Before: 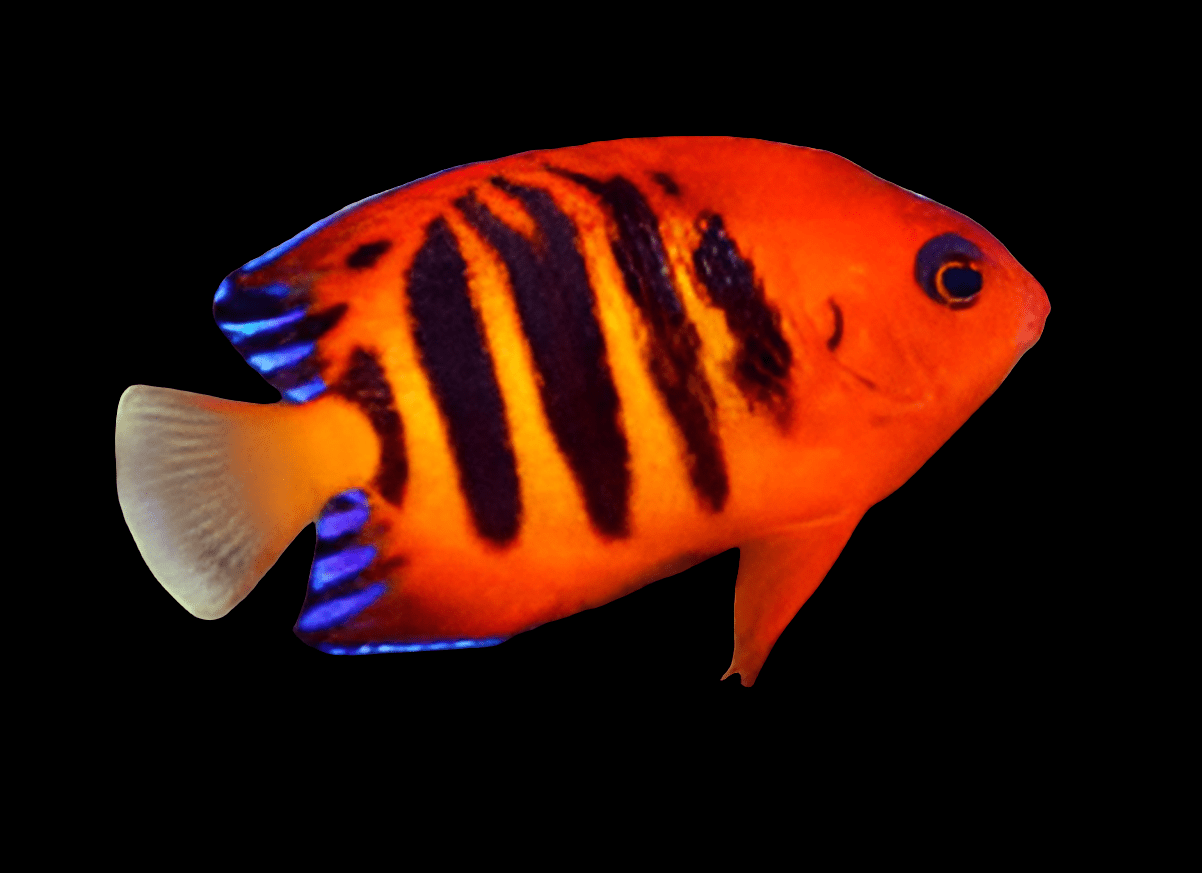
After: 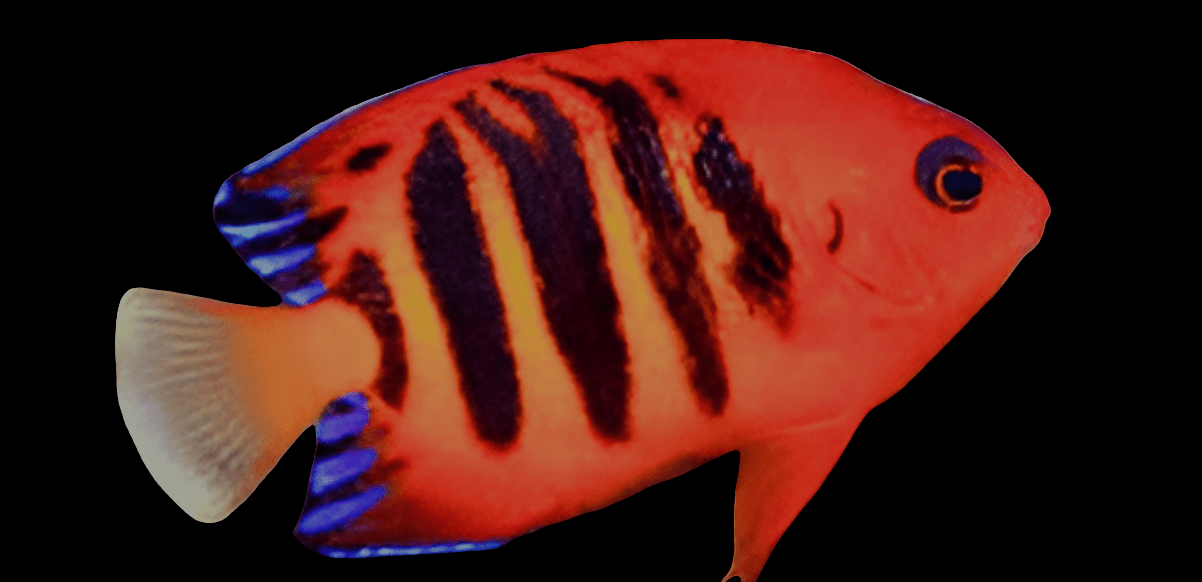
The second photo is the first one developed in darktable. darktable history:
filmic rgb: black relative exposure -12.96 EV, white relative exposure 4.01 EV, threshold 3.01 EV, target white luminance 85.002%, hardness 6.29, latitude 42.87%, contrast 0.865, shadows ↔ highlights balance 8.84%, enable highlight reconstruction true
crop: top 11.166%, bottom 22.08%
